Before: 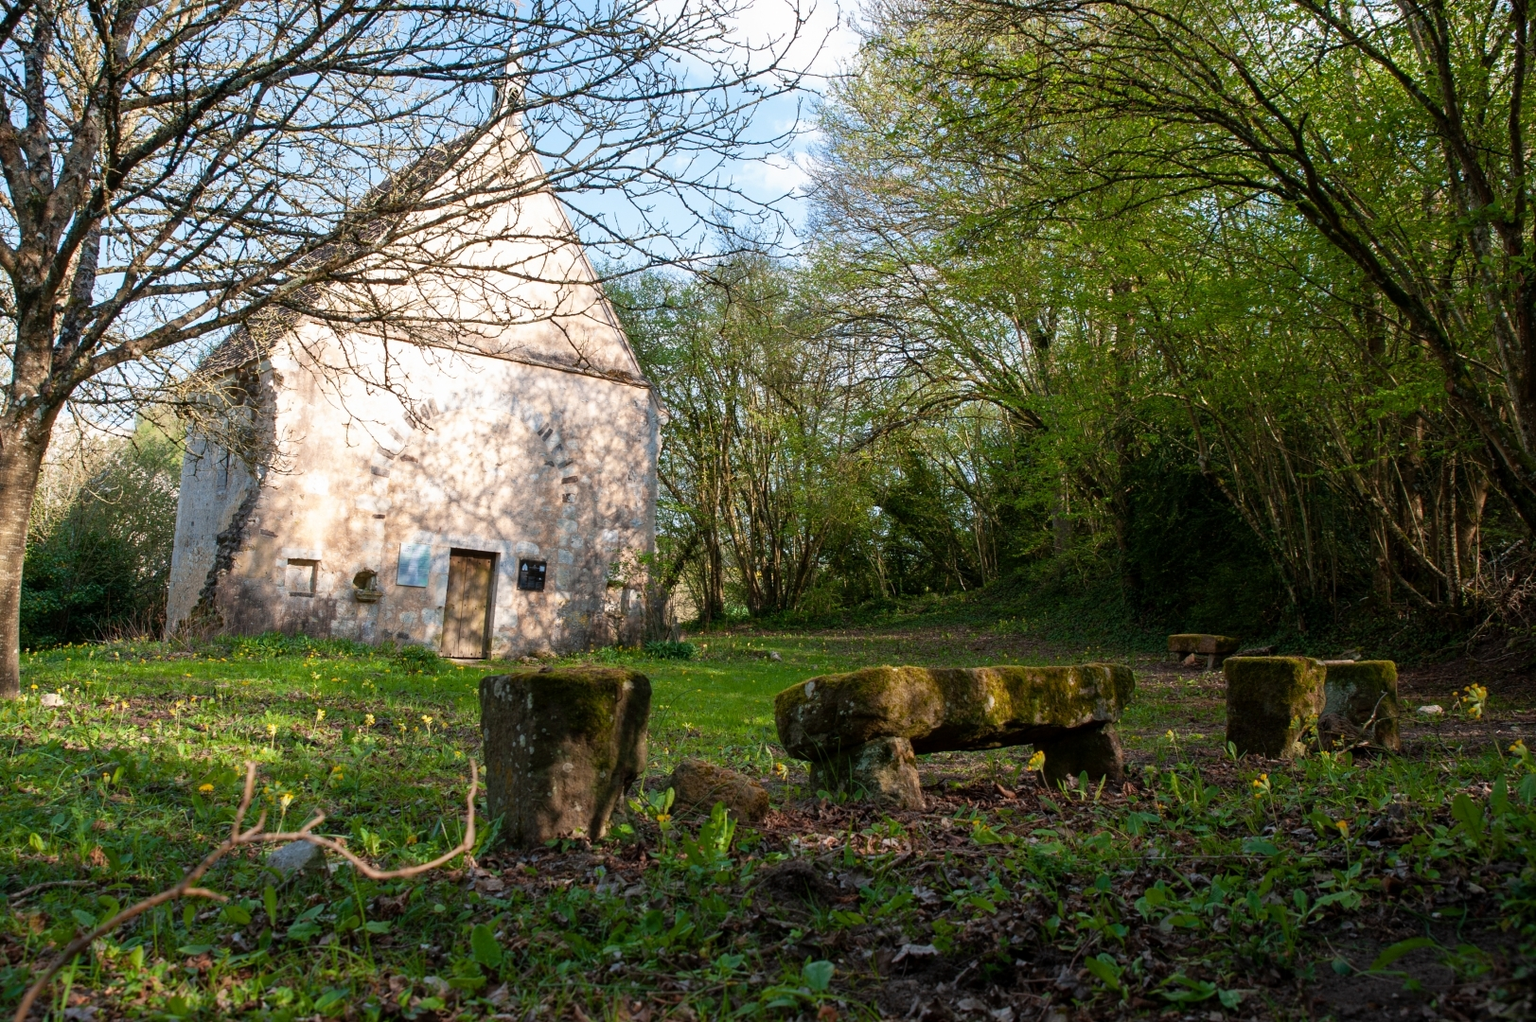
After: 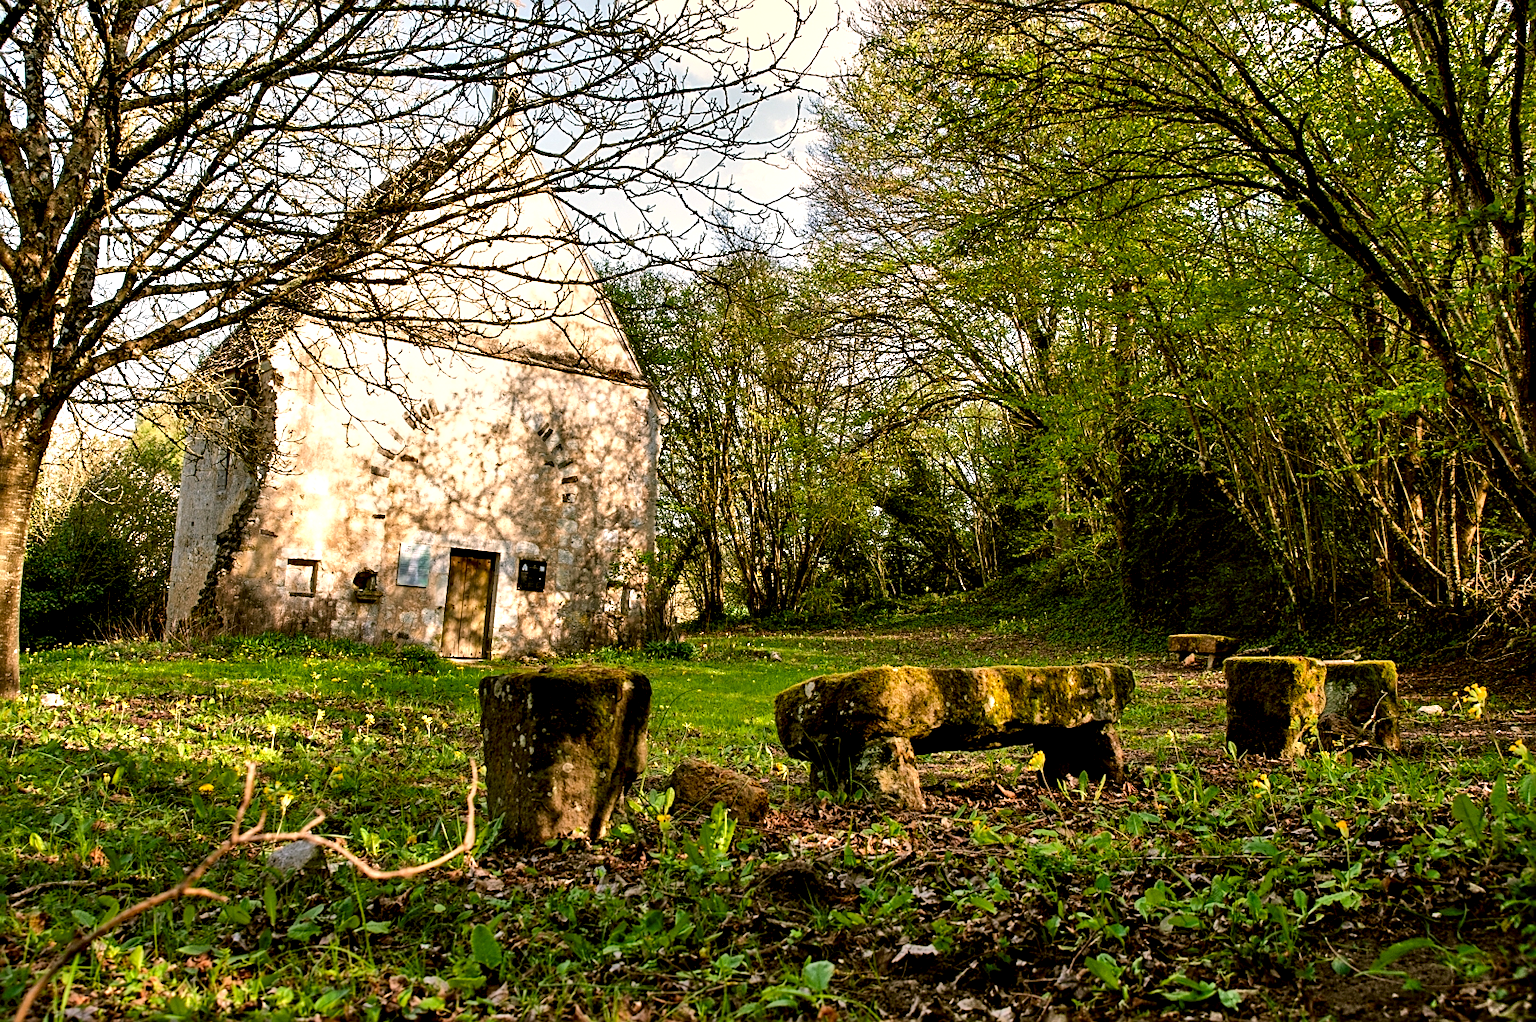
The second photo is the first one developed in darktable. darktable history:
sharpen: on, module defaults
color correction: highlights a* 8.24, highlights b* 15.66, shadows a* -0.396, shadows b* 27.07
contrast equalizer: octaves 7, y [[0.6 ×6], [0.55 ×6], [0 ×6], [0 ×6], [0 ×6]]
shadows and highlights: low approximation 0.01, soften with gaussian
